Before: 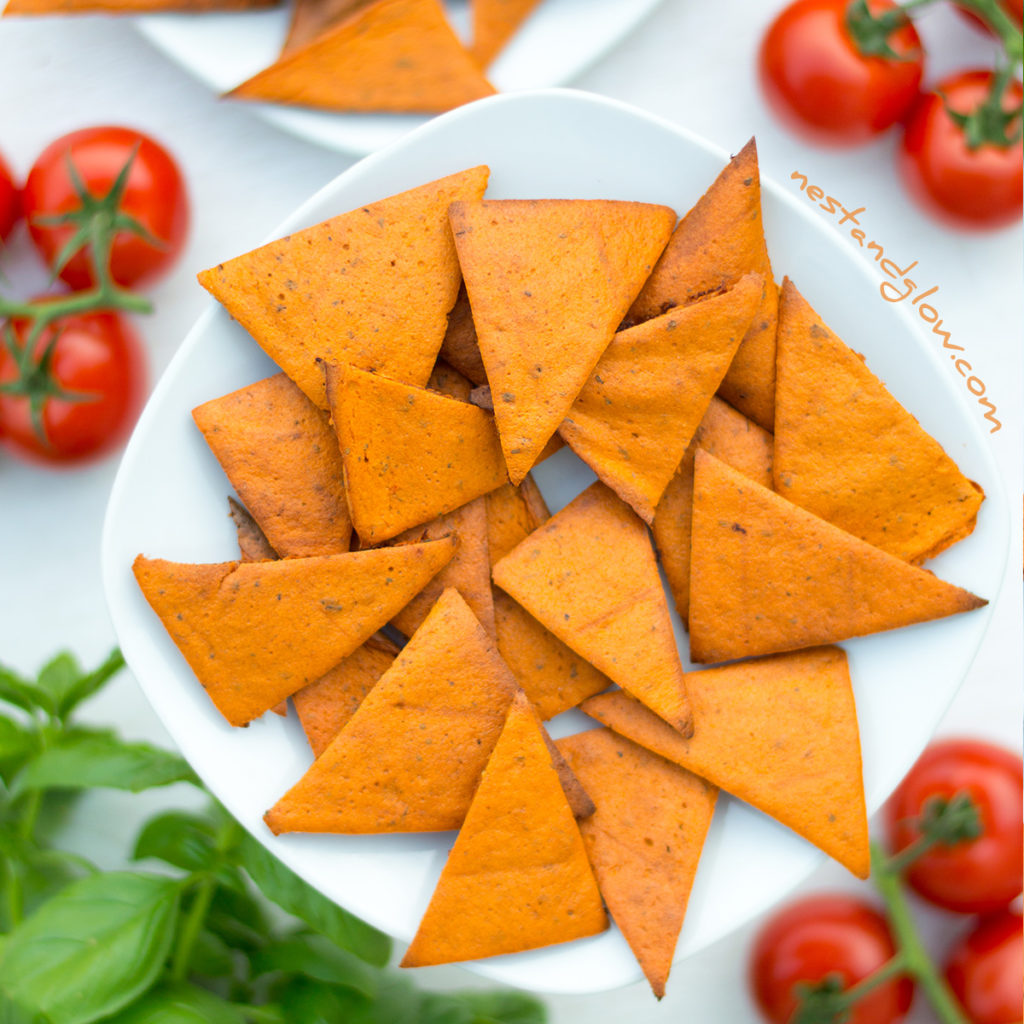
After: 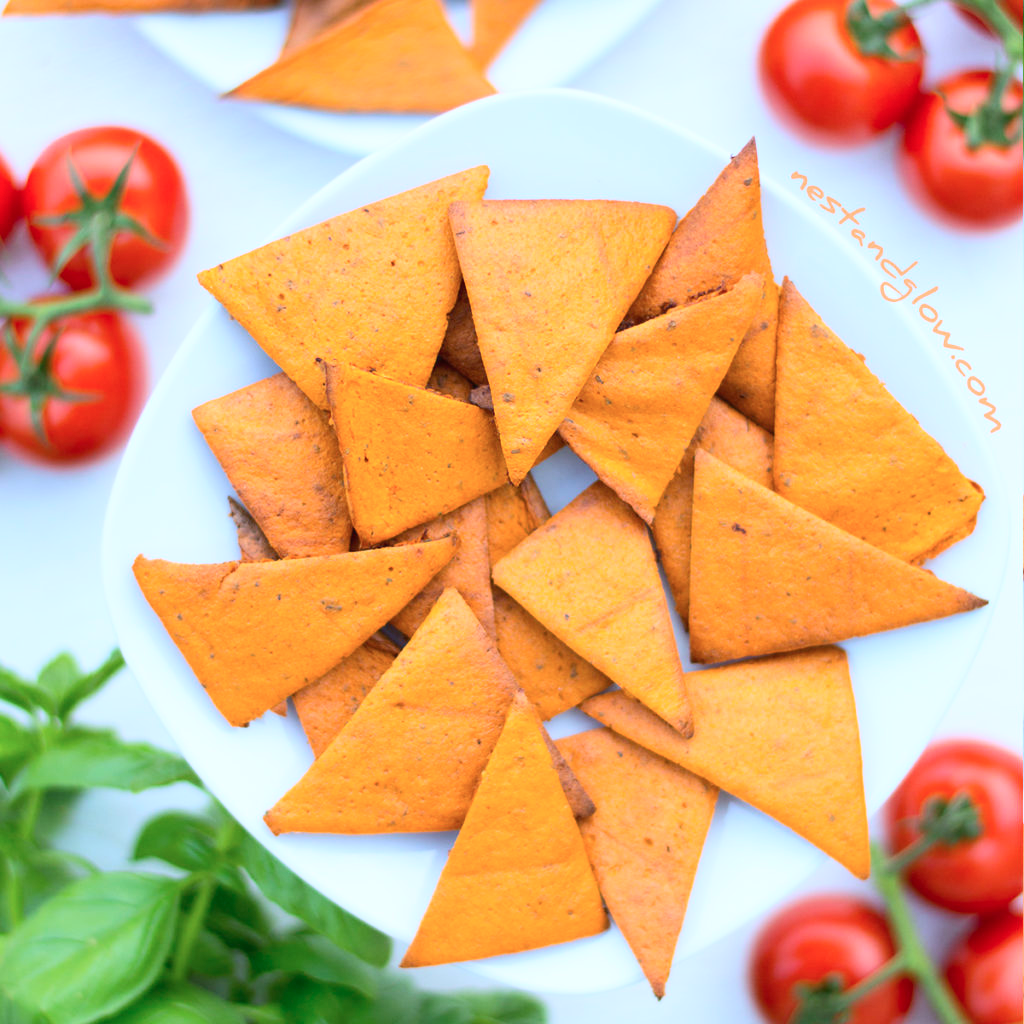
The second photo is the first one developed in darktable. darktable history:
color calibration: illuminant custom, x 0.373, y 0.388, temperature 4269.97 K
contrast brightness saturation: contrast 0.2, brightness 0.15, saturation 0.14
